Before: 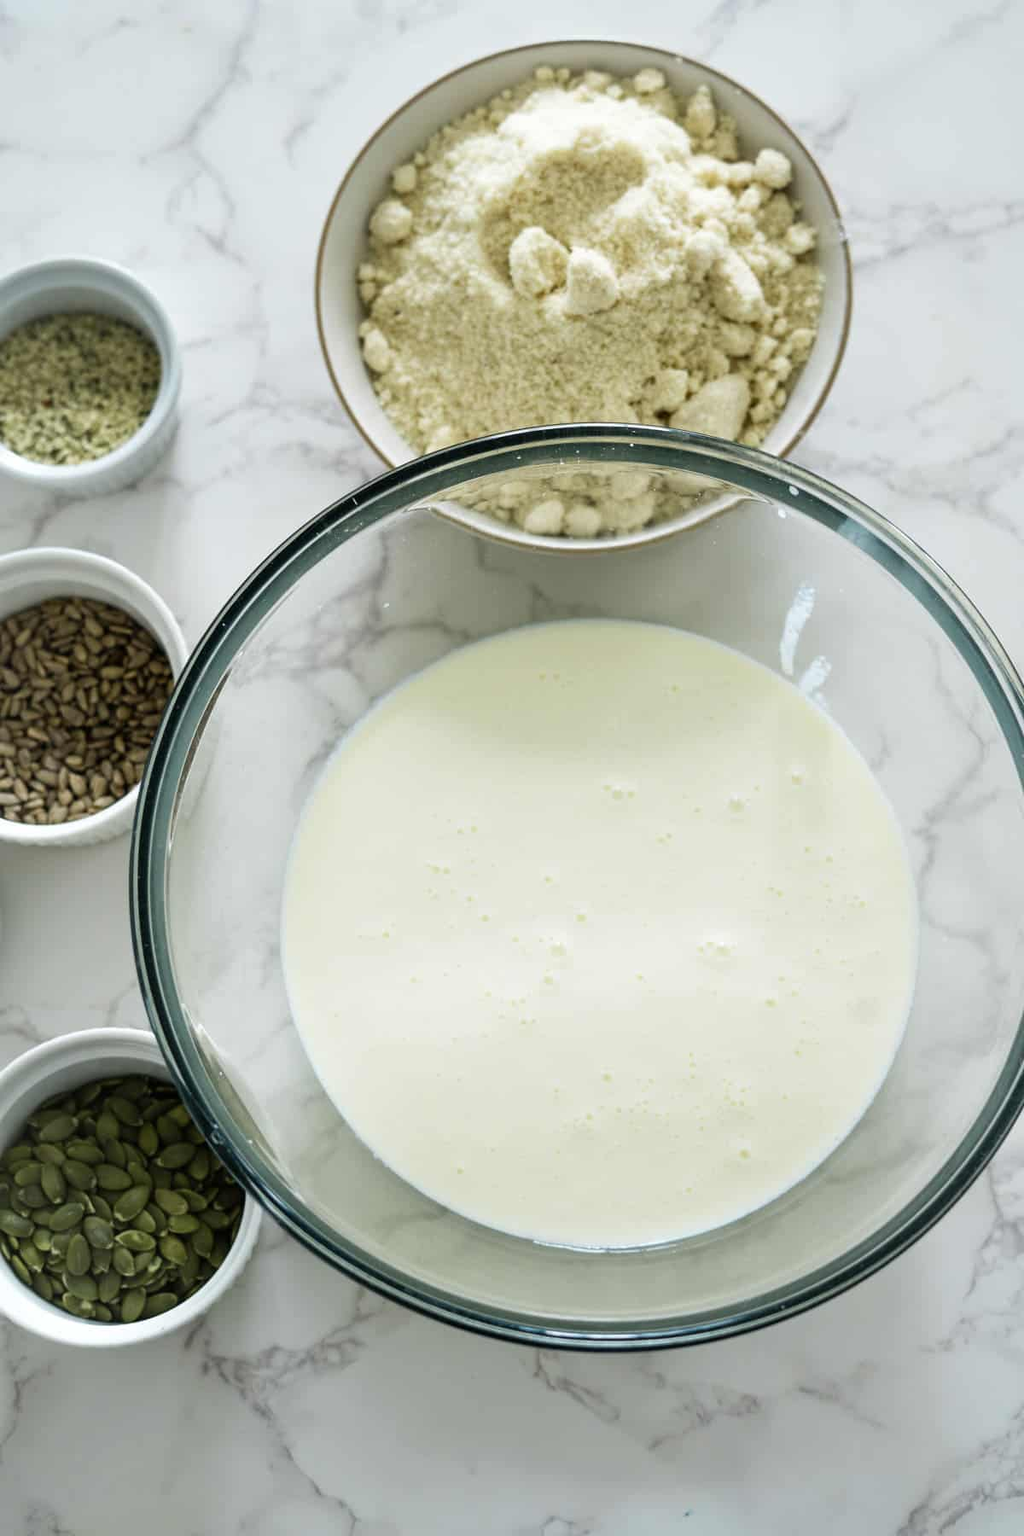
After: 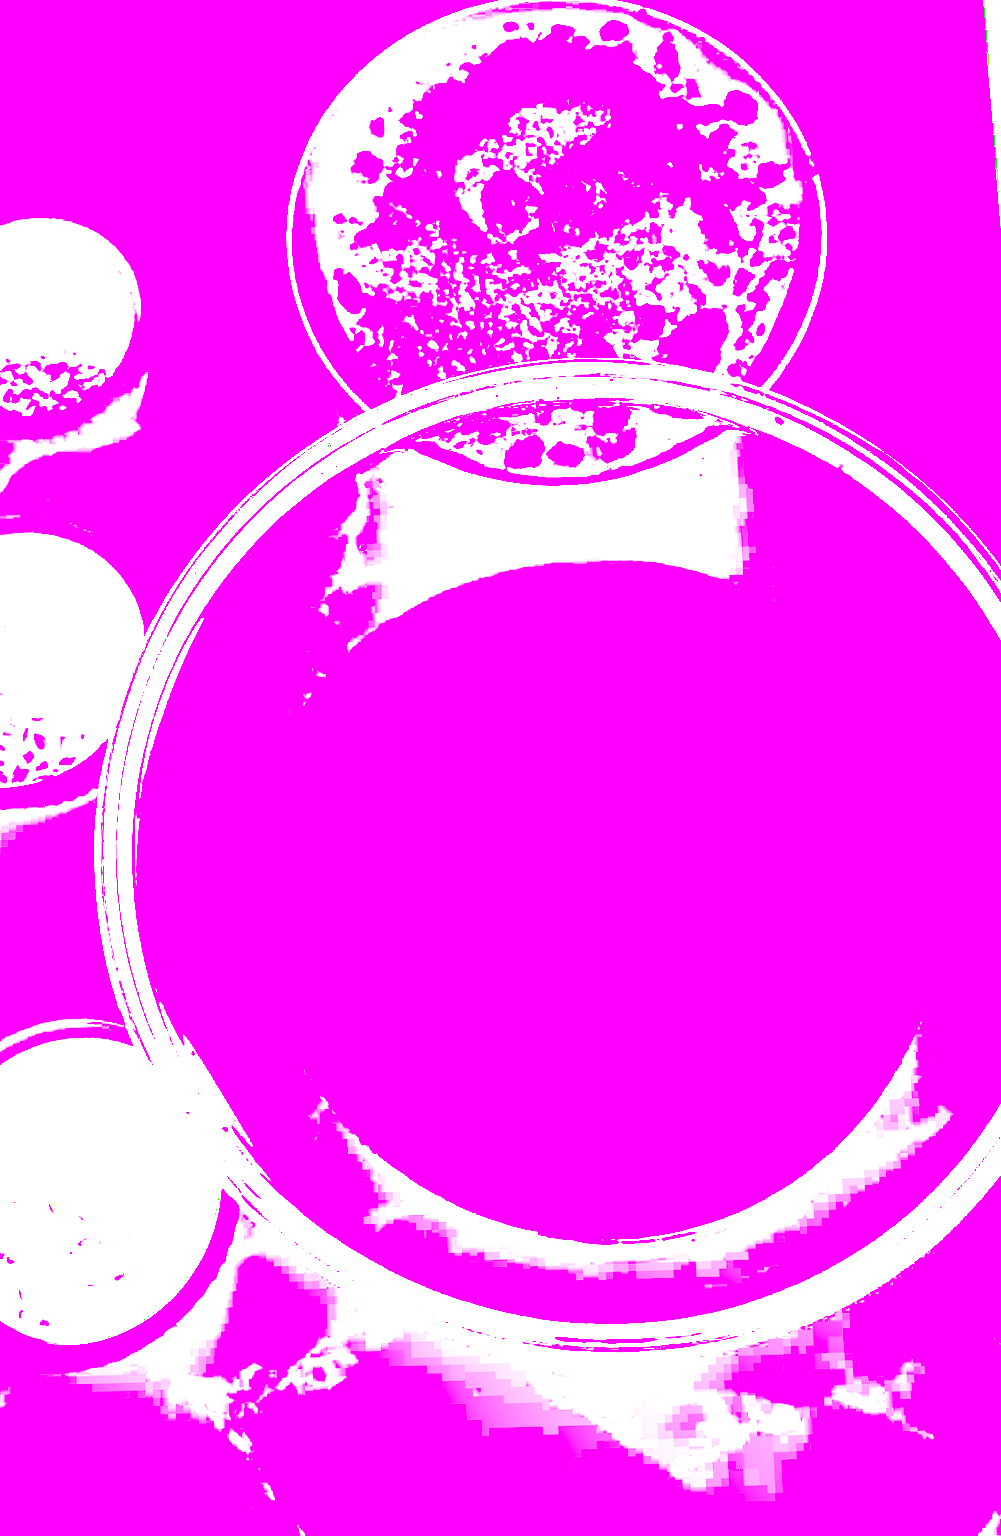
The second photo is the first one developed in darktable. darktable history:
tone equalizer: on, module defaults
local contrast: highlights 0%, shadows 0%, detail 182%
rotate and perspective: rotation -1.68°, lens shift (vertical) -0.146, crop left 0.049, crop right 0.912, crop top 0.032, crop bottom 0.96
tone curve: curves: ch0 [(0, 0) (0.003, 0.004) (0.011, 0.01) (0.025, 0.025) (0.044, 0.042) (0.069, 0.064) (0.1, 0.093) (0.136, 0.13) (0.177, 0.182) (0.224, 0.241) (0.277, 0.322) (0.335, 0.409) (0.399, 0.482) (0.468, 0.551) (0.543, 0.606) (0.623, 0.672) (0.709, 0.73) (0.801, 0.81) (0.898, 0.885) (1, 1)], preserve colors none
white balance: red 8, blue 8
